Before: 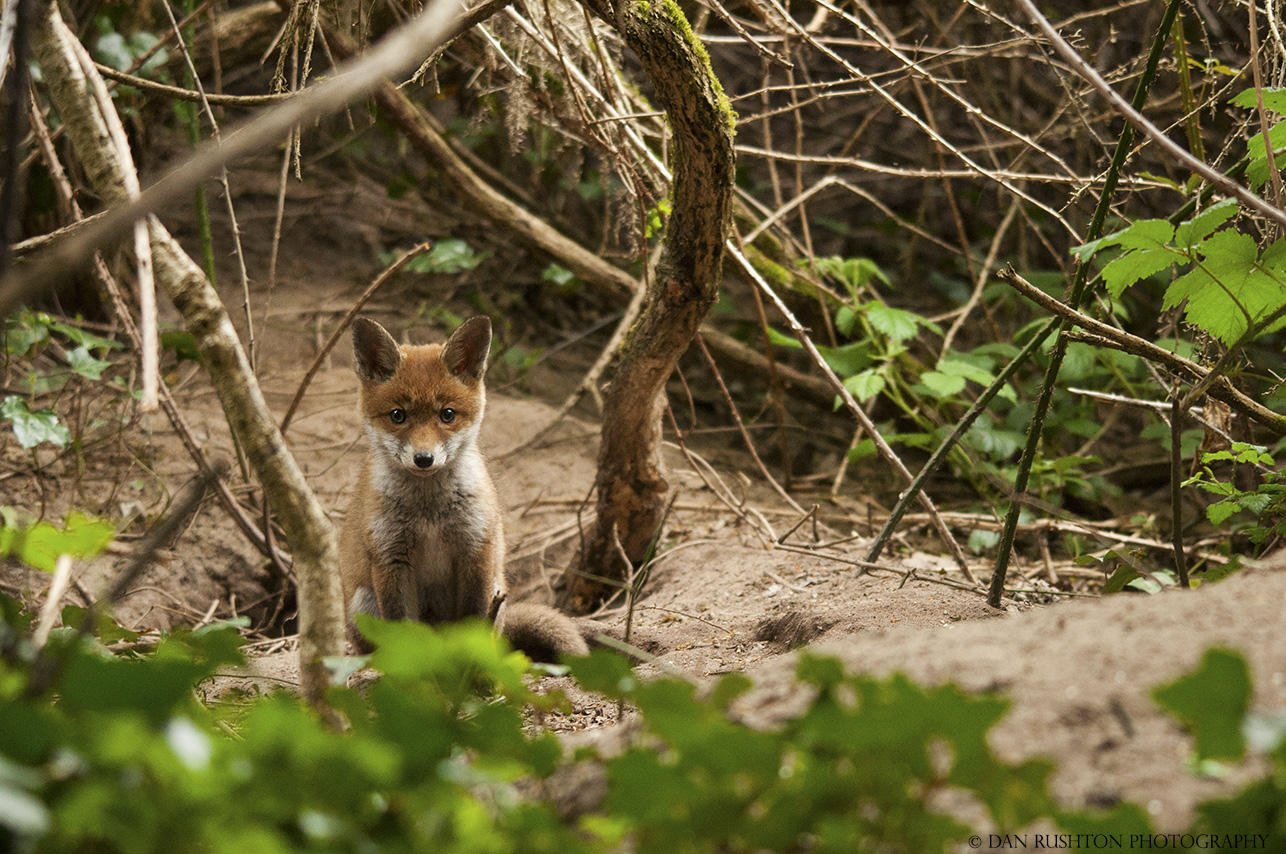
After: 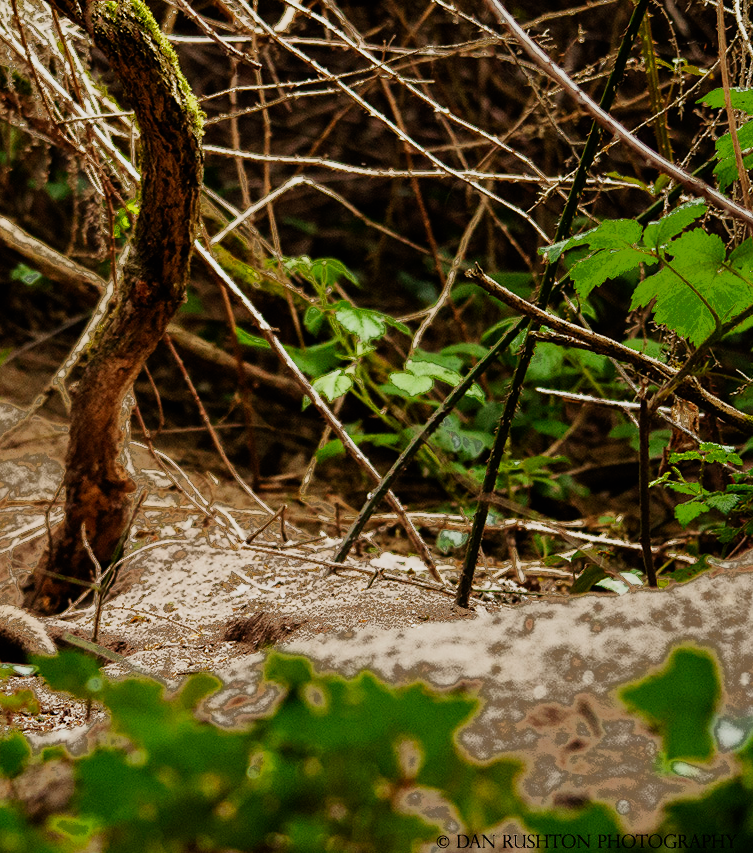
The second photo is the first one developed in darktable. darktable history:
crop: left 41.402%
fill light: exposure -0.73 EV, center 0.69, width 2.2
sigmoid: contrast 1.8, skew -0.2, preserve hue 0%, red attenuation 0.1, red rotation 0.035, green attenuation 0.1, green rotation -0.017, blue attenuation 0.15, blue rotation -0.052, base primaries Rec2020
